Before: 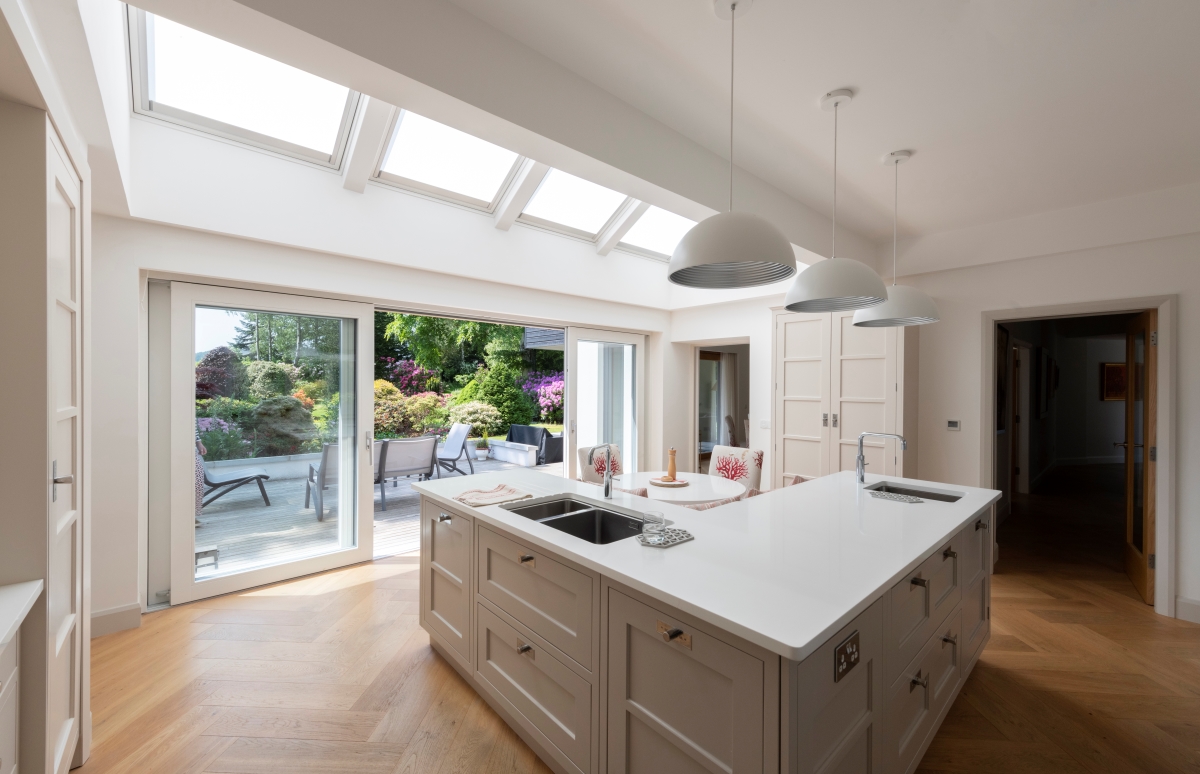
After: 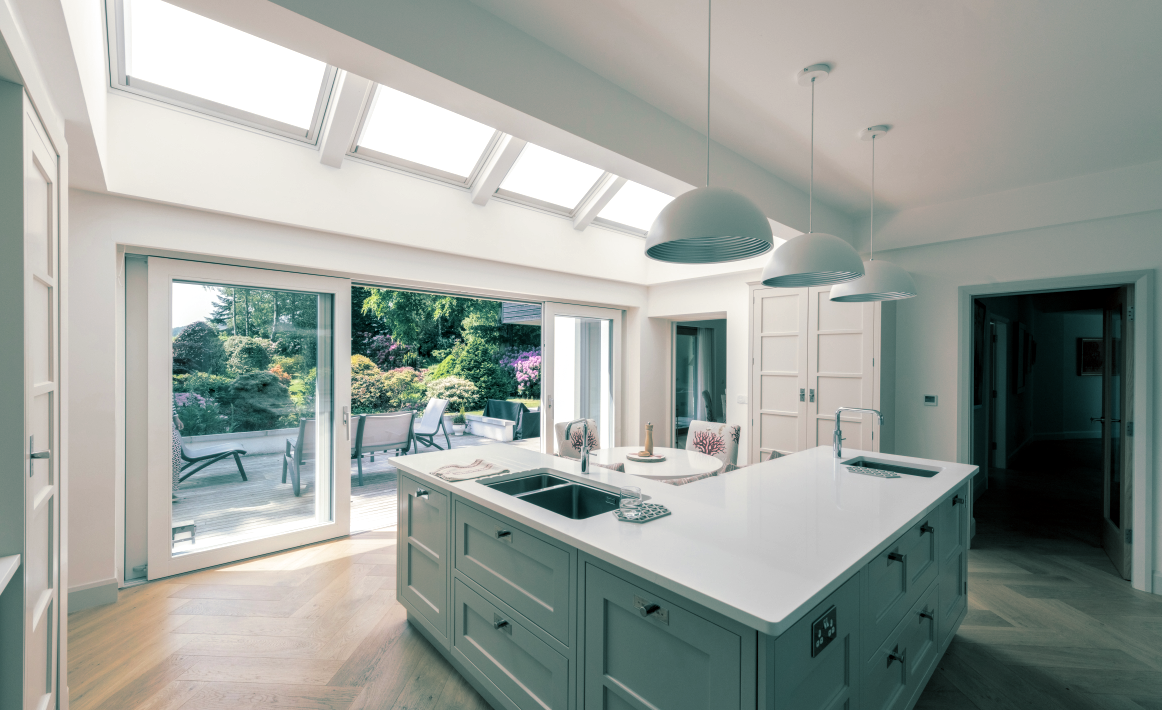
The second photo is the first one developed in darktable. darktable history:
split-toning: shadows › hue 186.43°, highlights › hue 49.29°, compress 30.29%
contrast brightness saturation: saturation -0.1
local contrast: on, module defaults
crop: left 1.964%, top 3.251%, right 1.122%, bottom 4.933%
